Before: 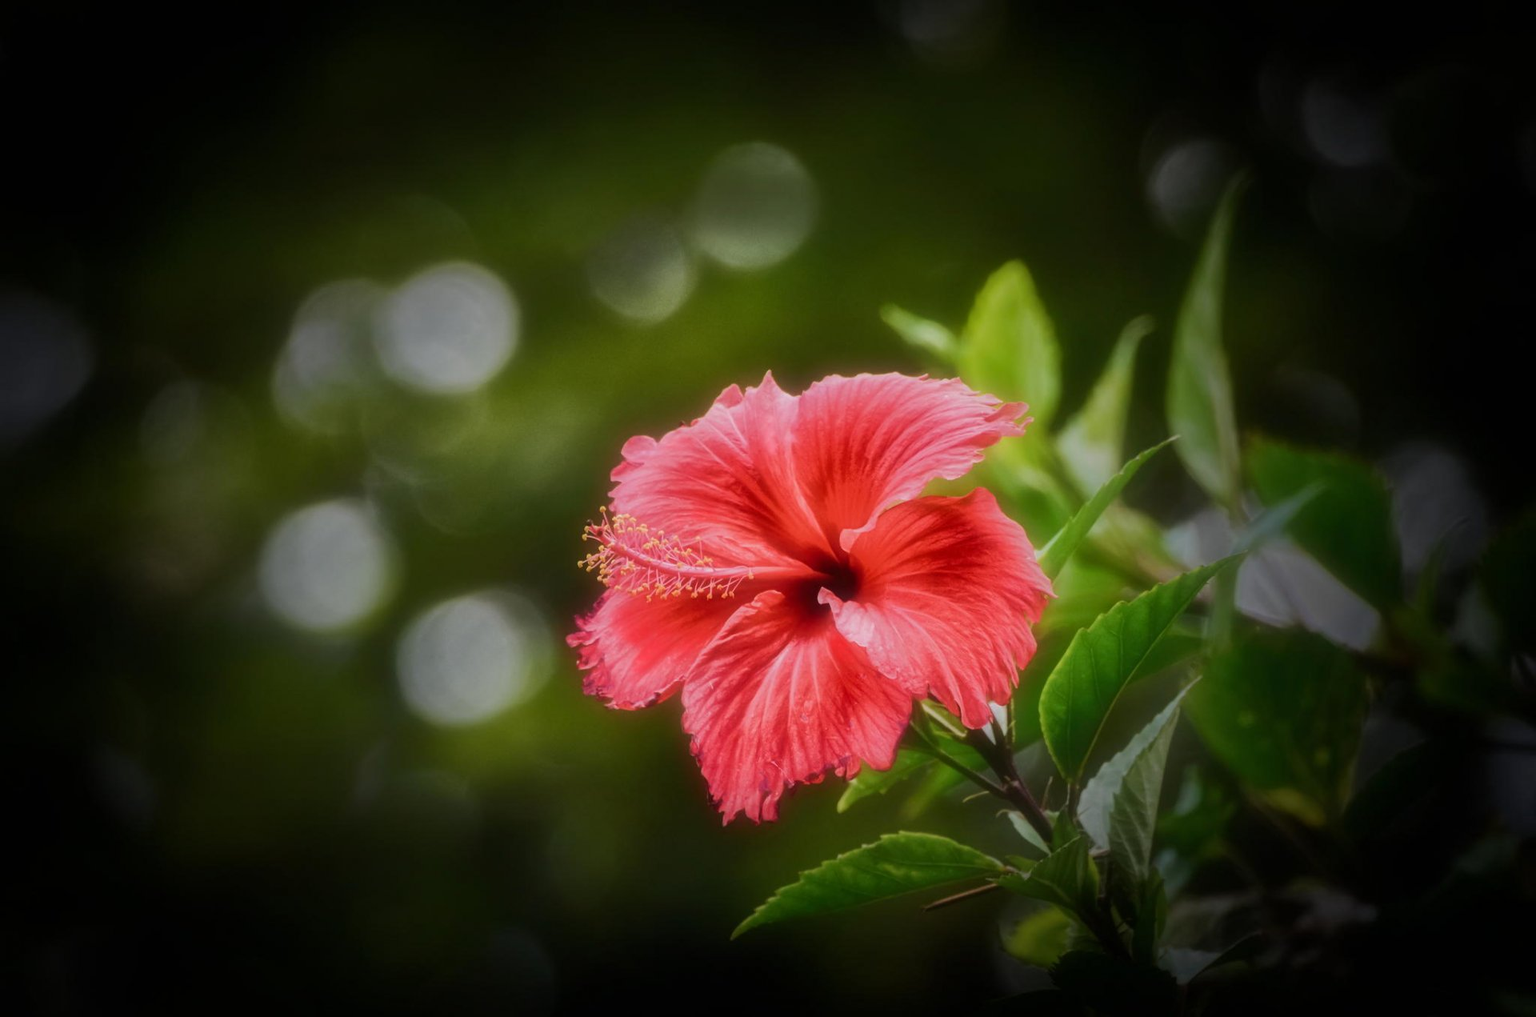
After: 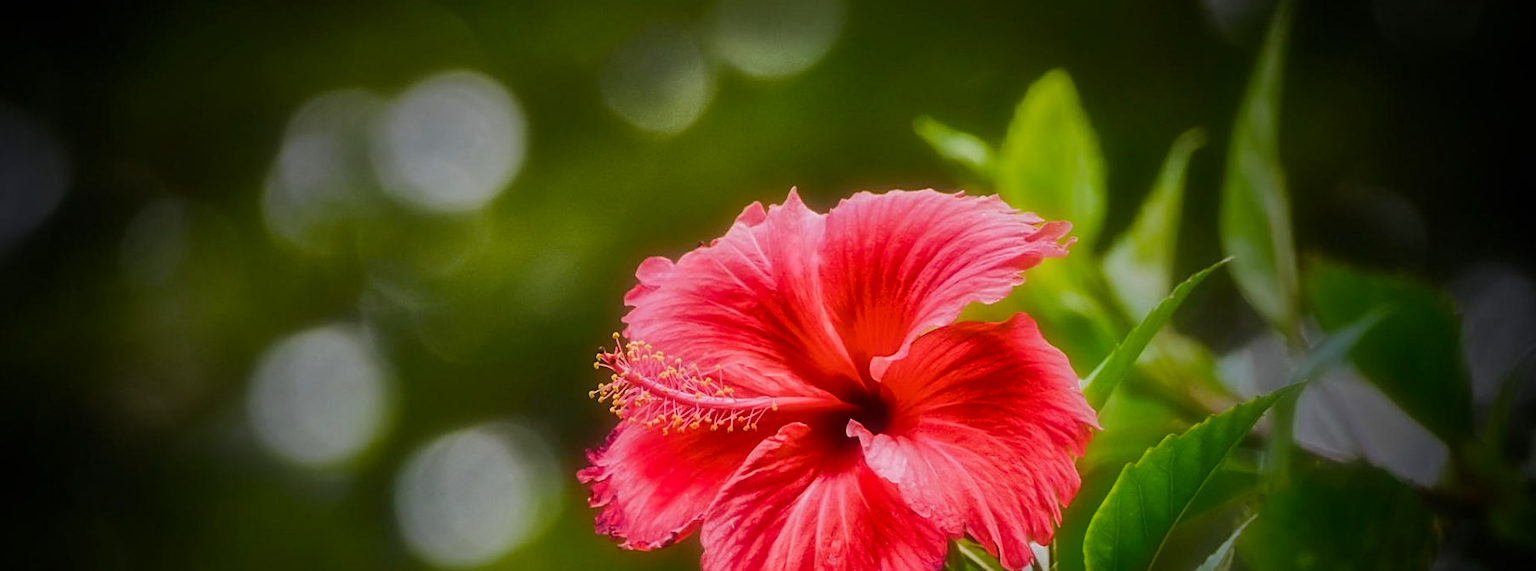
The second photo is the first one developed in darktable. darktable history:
crop: left 1.837%, top 19.341%, right 4.807%, bottom 28.111%
color balance rgb: perceptual saturation grading › global saturation 19.622%, global vibrance 14.207%
sharpen: on, module defaults
